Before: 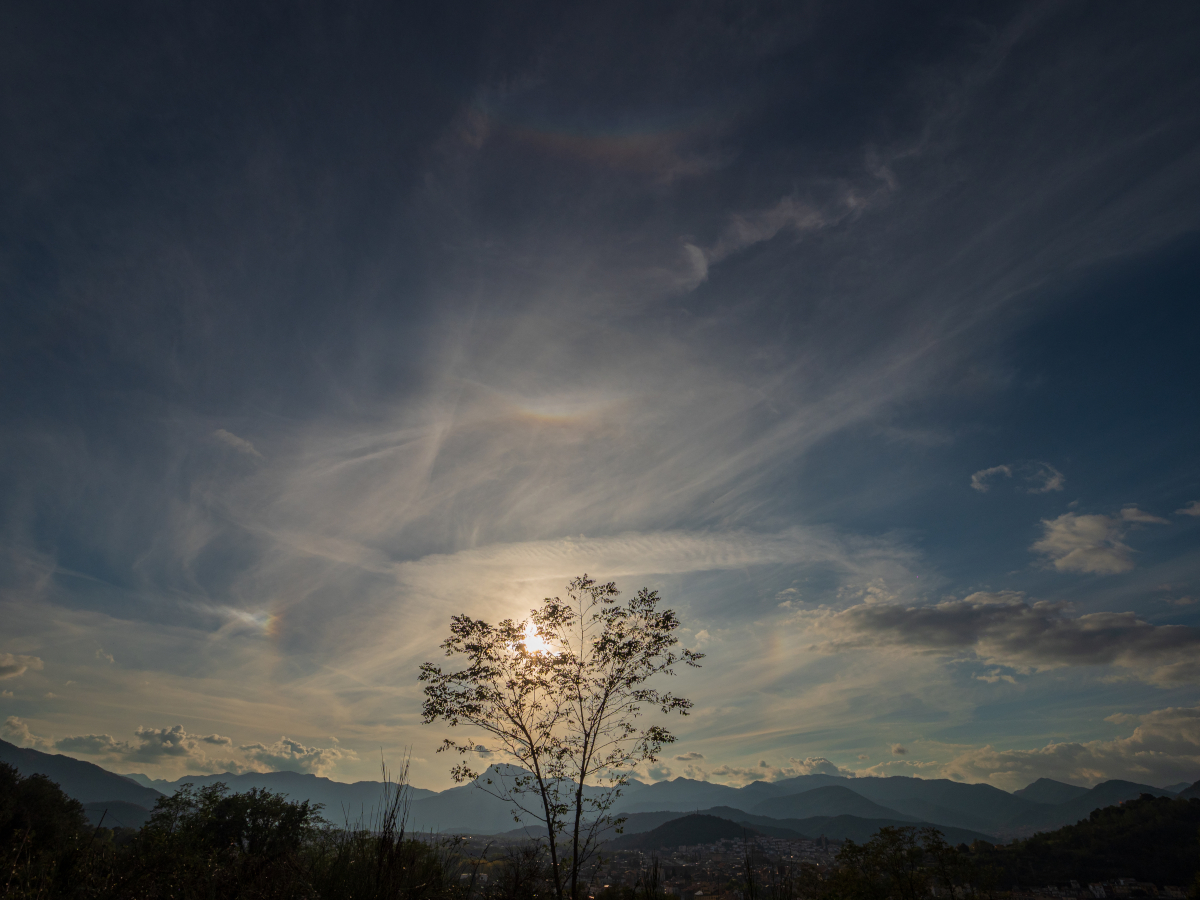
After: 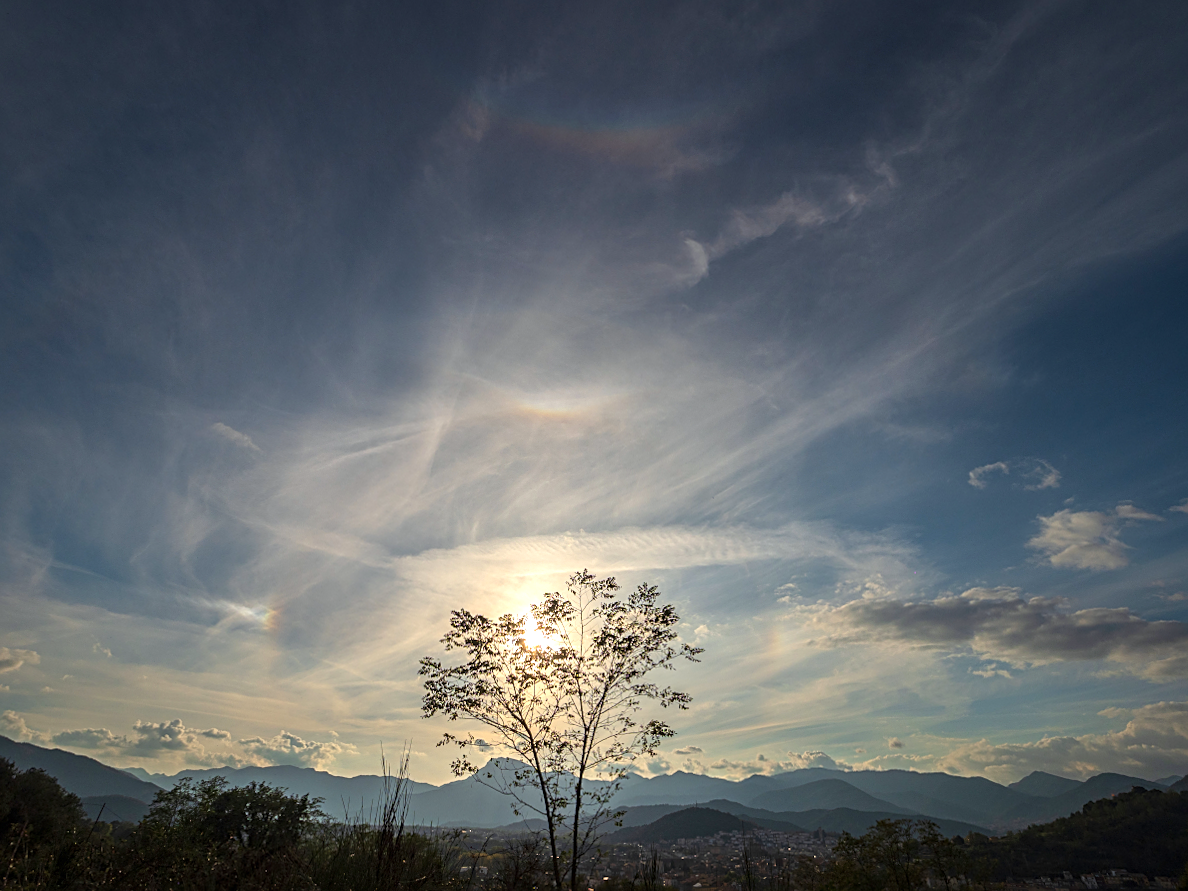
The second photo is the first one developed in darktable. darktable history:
rotate and perspective: rotation 0.174°, lens shift (vertical) 0.013, lens shift (horizontal) 0.019, shear 0.001, automatic cropping original format, crop left 0.007, crop right 0.991, crop top 0.016, crop bottom 0.997
sharpen: on, module defaults
white balance: red 0.986, blue 1.01
exposure: exposure 0.921 EV, compensate highlight preservation false
